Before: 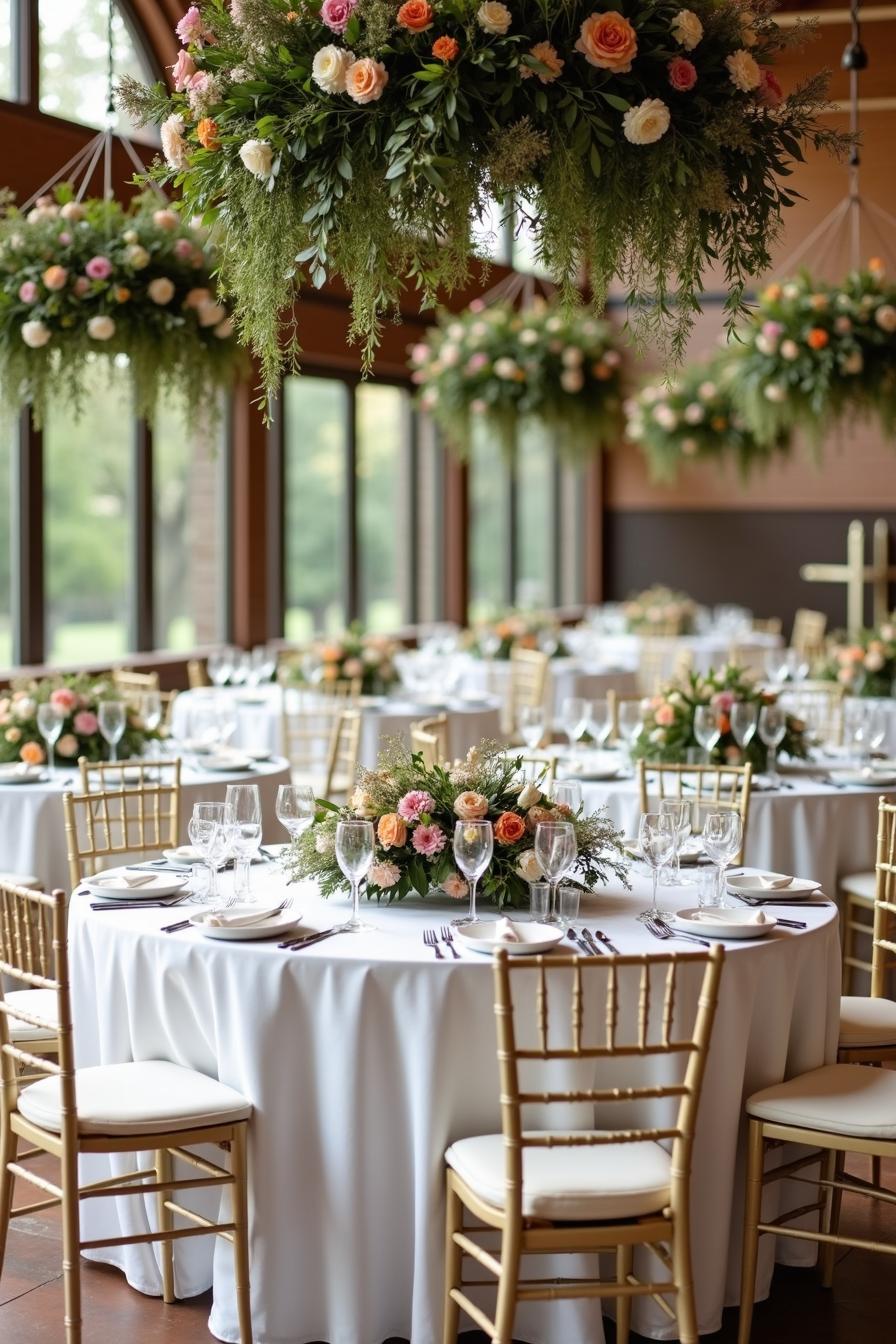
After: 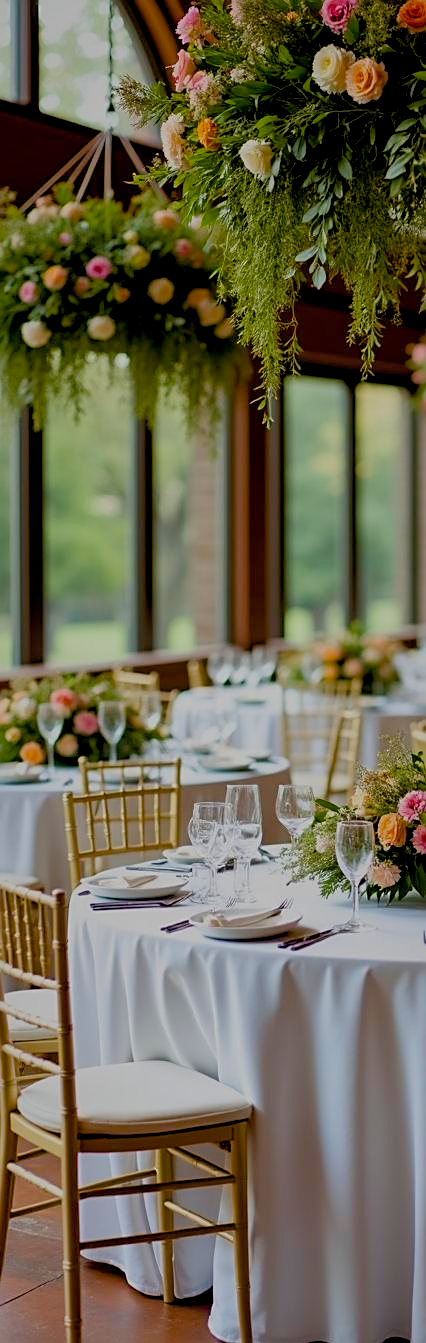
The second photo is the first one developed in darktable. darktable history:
velvia: strength 14.65%
sharpen: amount 0.493
crop and rotate: left 0.016%, top 0%, right 52.438%
shadows and highlights: shadows 40.02, highlights -59.77
color balance rgb: global offset › luminance -0.895%, linear chroma grading › global chroma 14.418%, perceptual saturation grading › global saturation 20%, perceptual saturation grading › highlights -24.911%, perceptual saturation grading › shadows 50.351%, global vibrance 9.944%
local contrast: mode bilateral grid, contrast 10, coarseness 25, detail 115%, midtone range 0.2
exposure: black level correction 0, exposure -0.735 EV, compensate exposure bias true, compensate highlight preservation false
